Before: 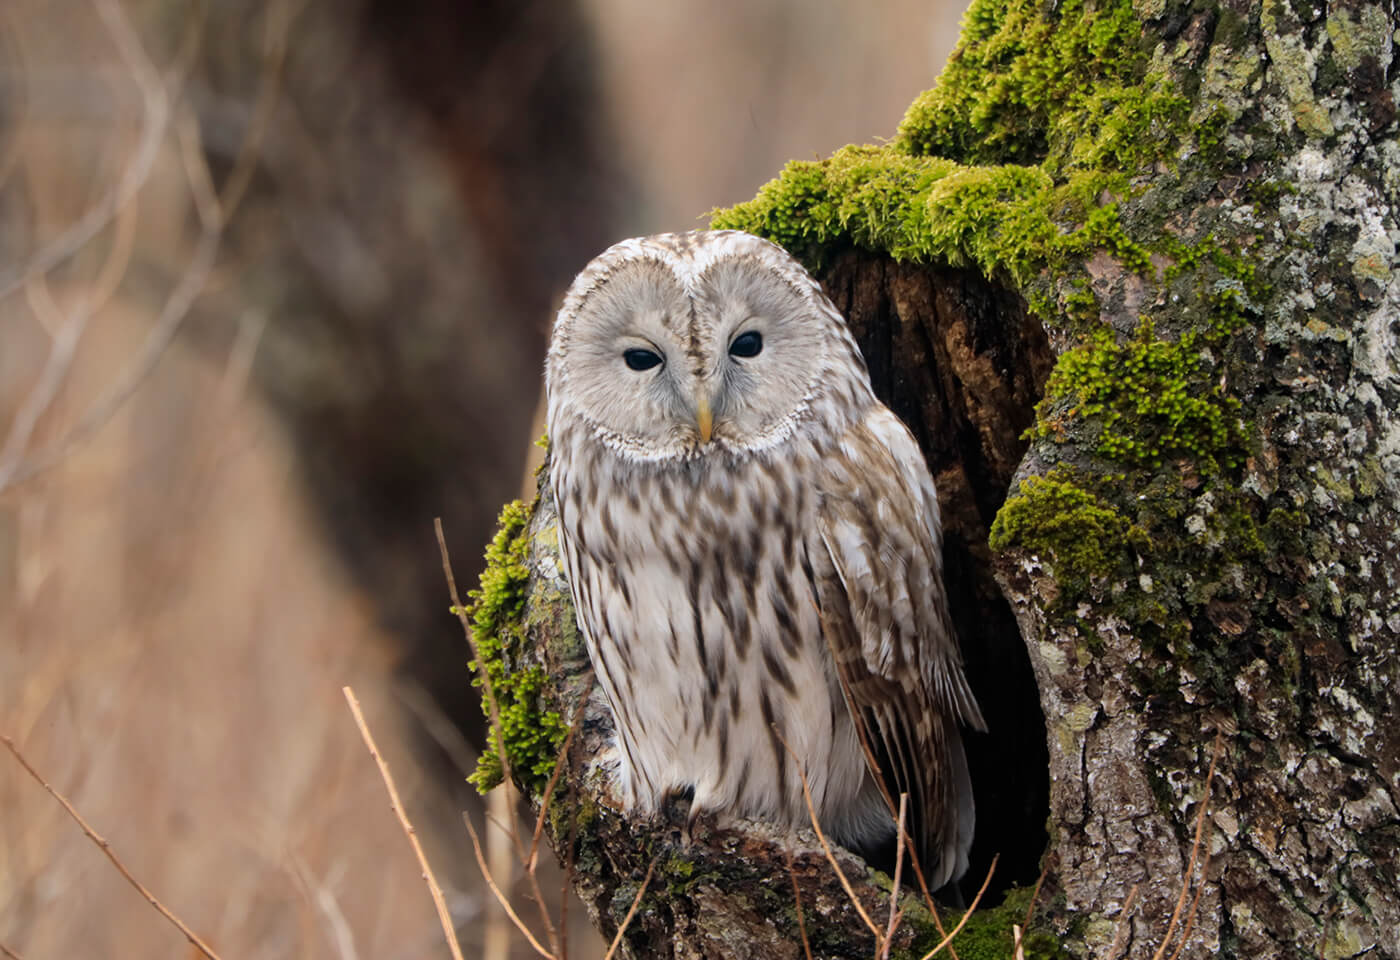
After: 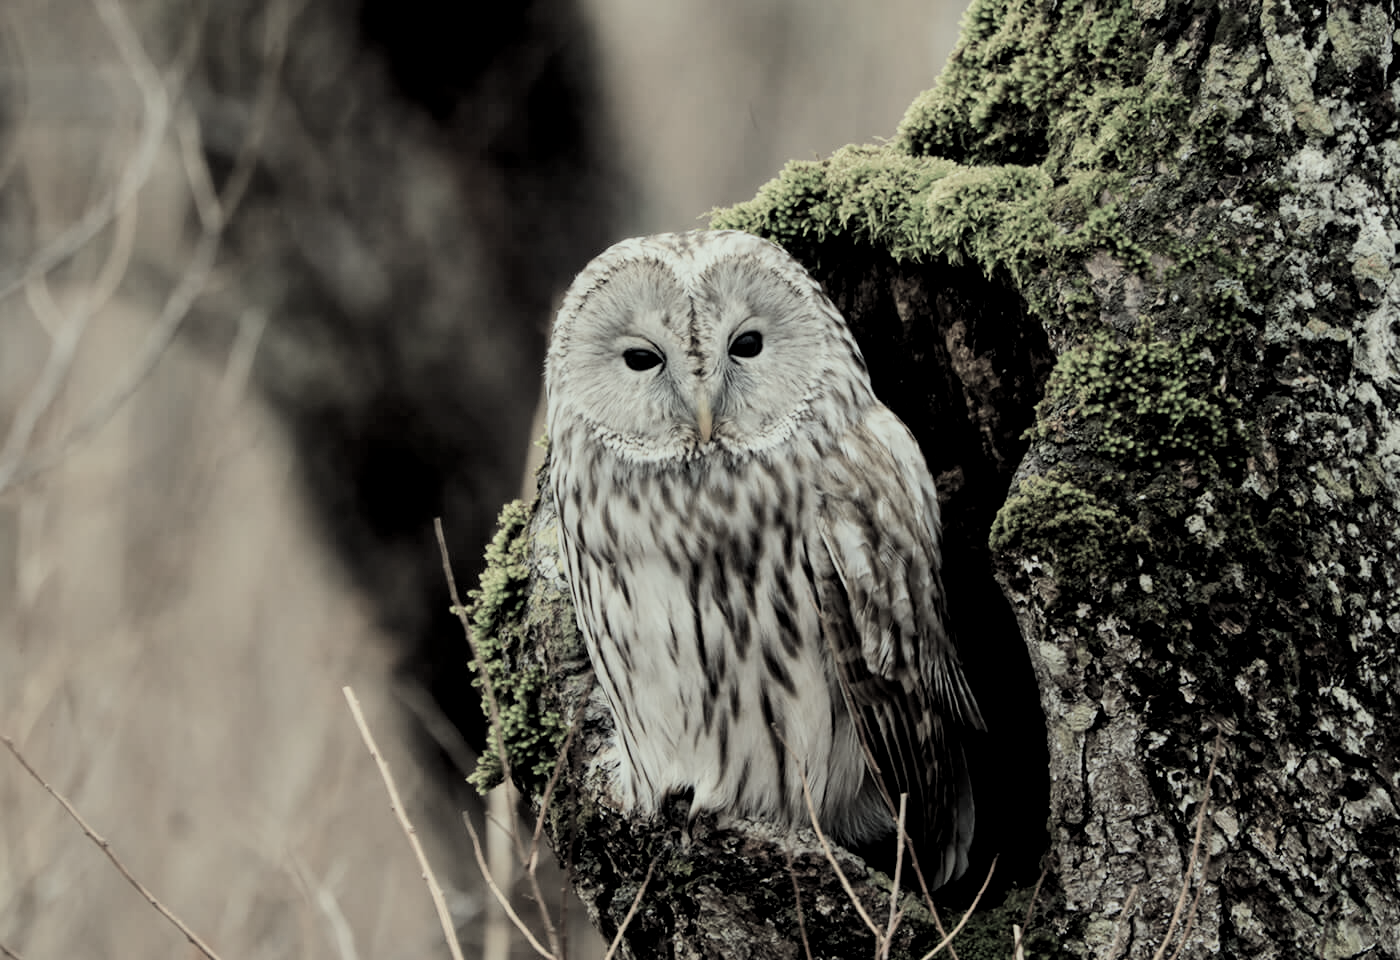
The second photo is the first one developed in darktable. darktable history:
filmic rgb: black relative exposure -5.13 EV, white relative exposure 3.95 EV, hardness 2.88, contrast 1.298, highlights saturation mix -29.78%, color science v5 (2021), contrast in shadows safe, contrast in highlights safe
color correction: highlights a* -4.69, highlights b* 5.05, saturation 0.97
local contrast: highlights 100%, shadows 102%, detail 131%, midtone range 0.2
